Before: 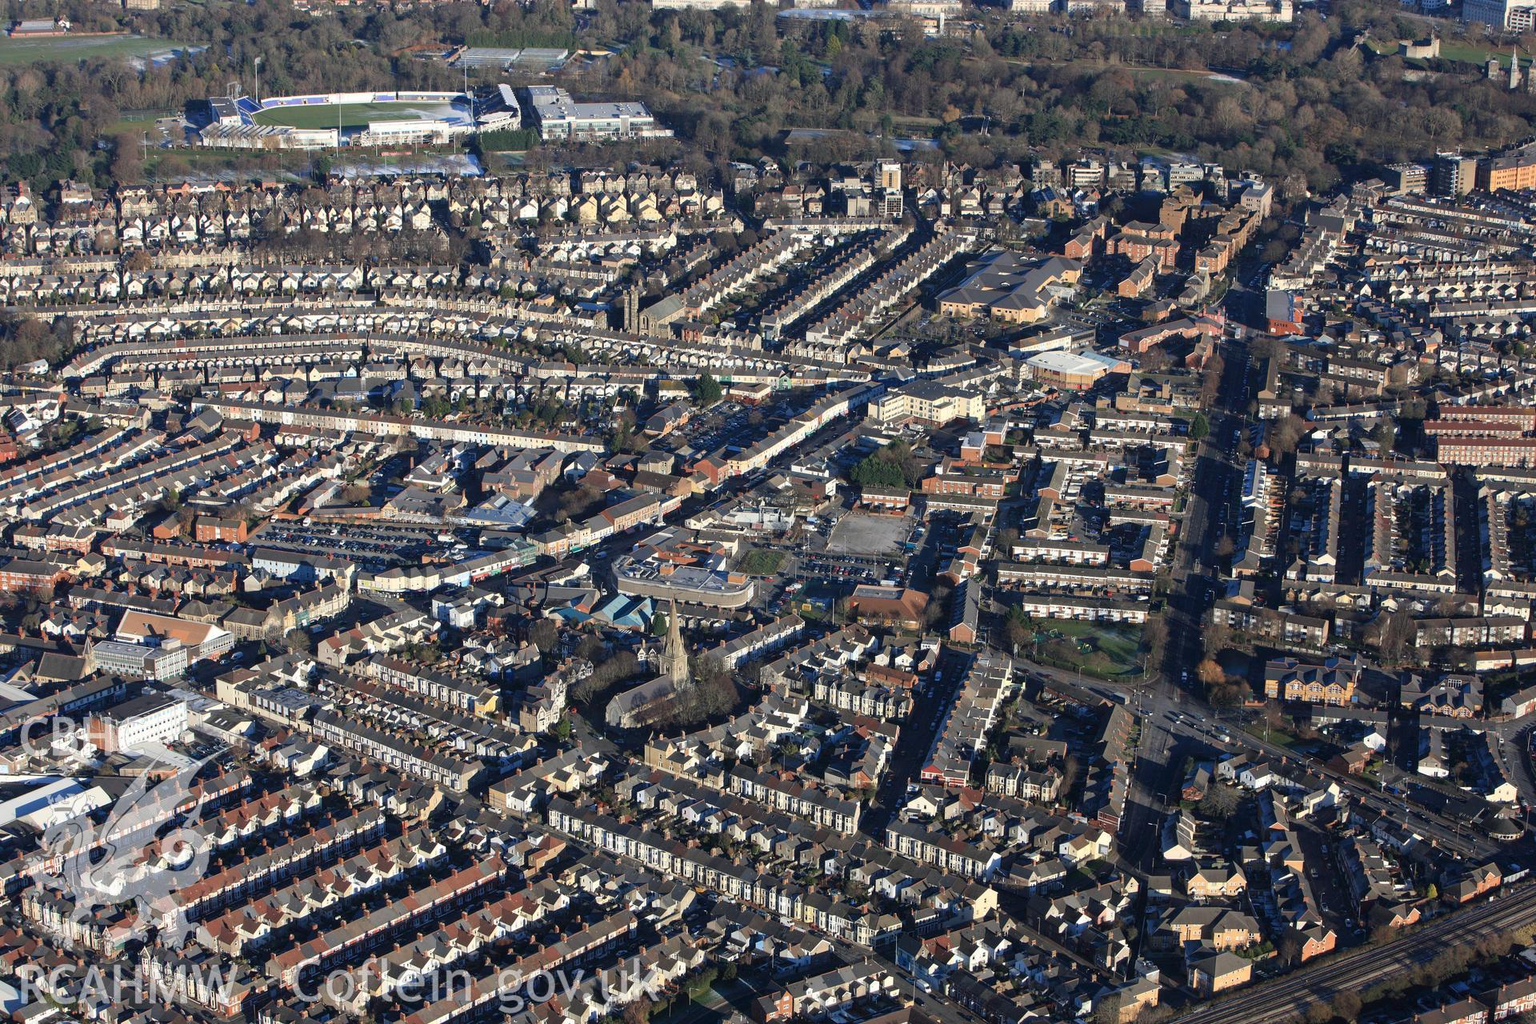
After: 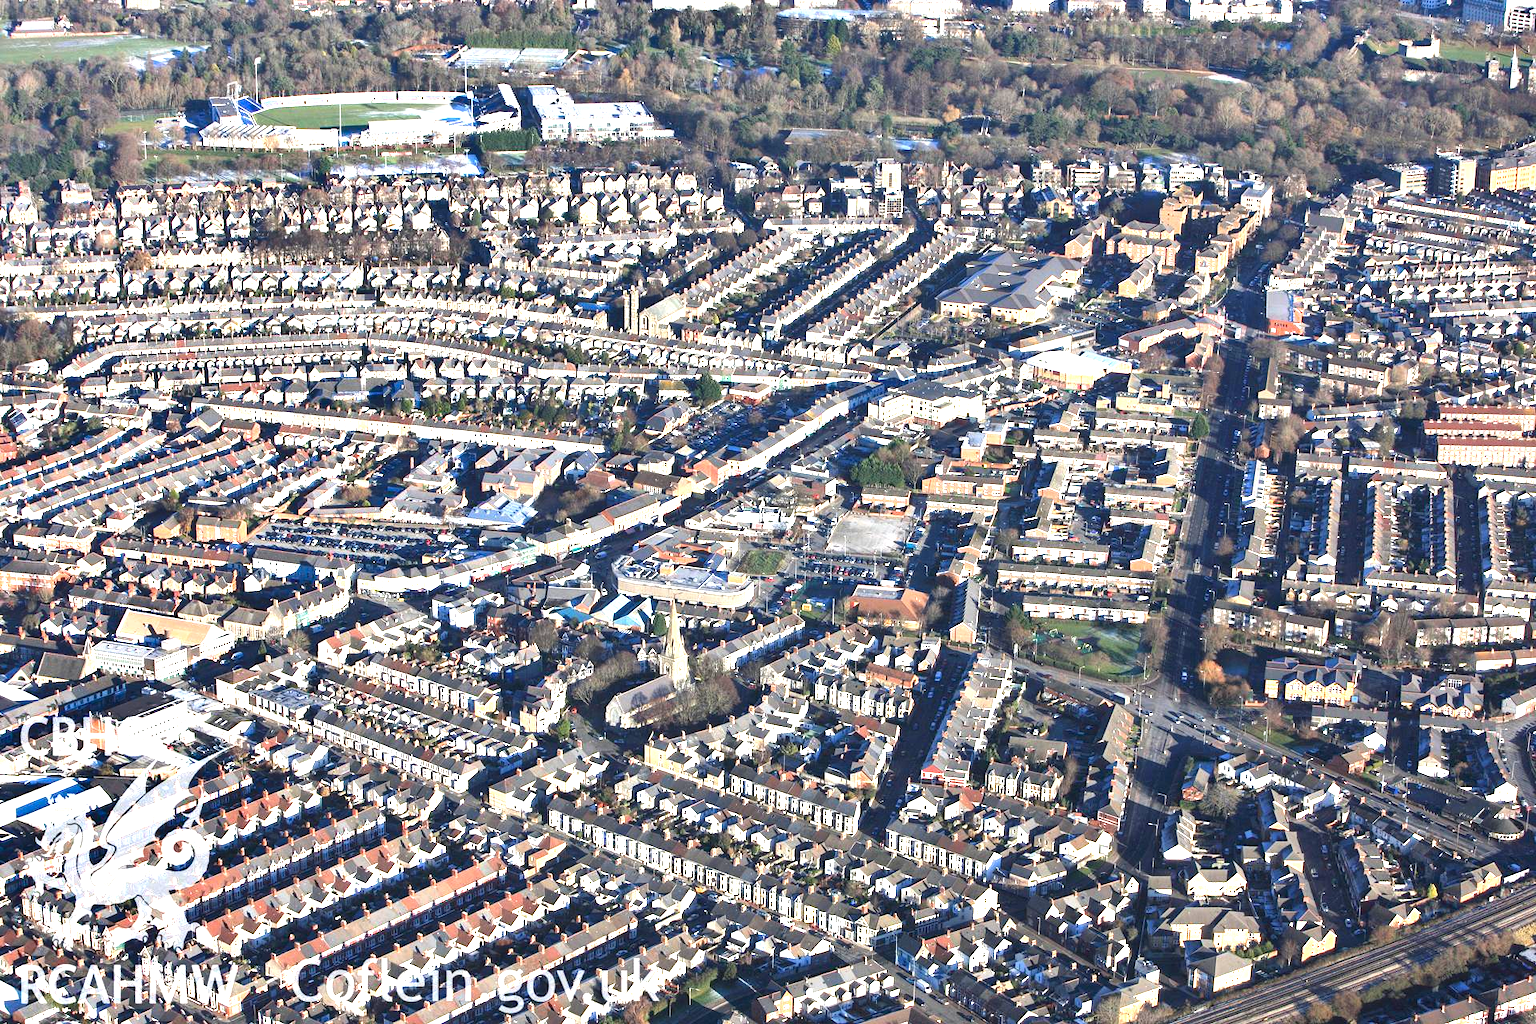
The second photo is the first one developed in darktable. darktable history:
shadows and highlights: white point adjustment 0.05, highlights color adjustment 55.9%, soften with gaussian
exposure: black level correction 0, exposure 1.741 EV, compensate exposure bias true, compensate highlight preservation false
